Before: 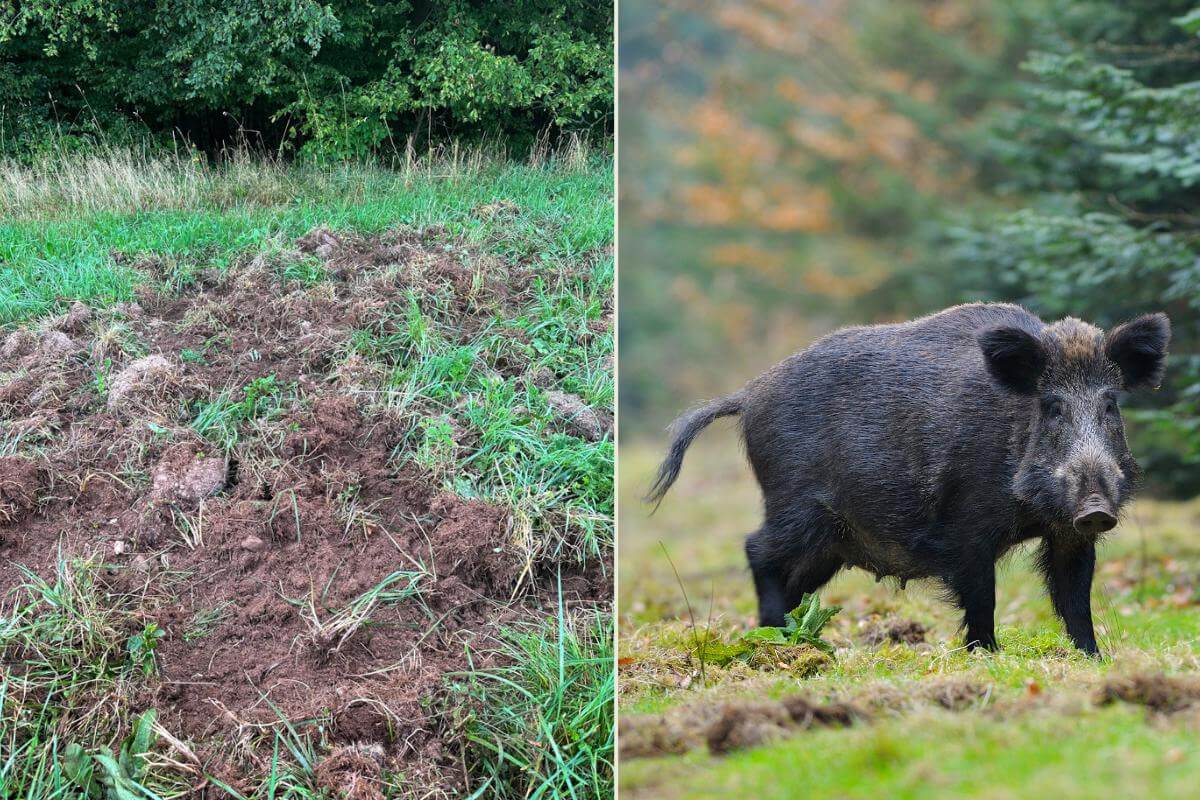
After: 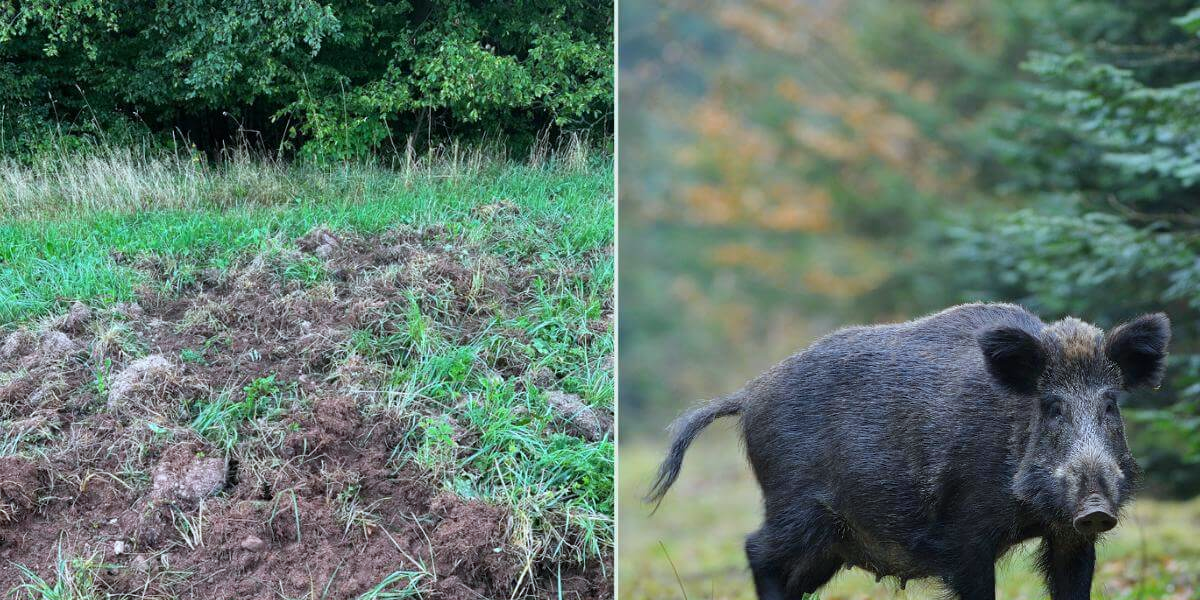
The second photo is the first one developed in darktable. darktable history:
crop: bottom 24.988%
white balance: red 0.925, blue 1.046
